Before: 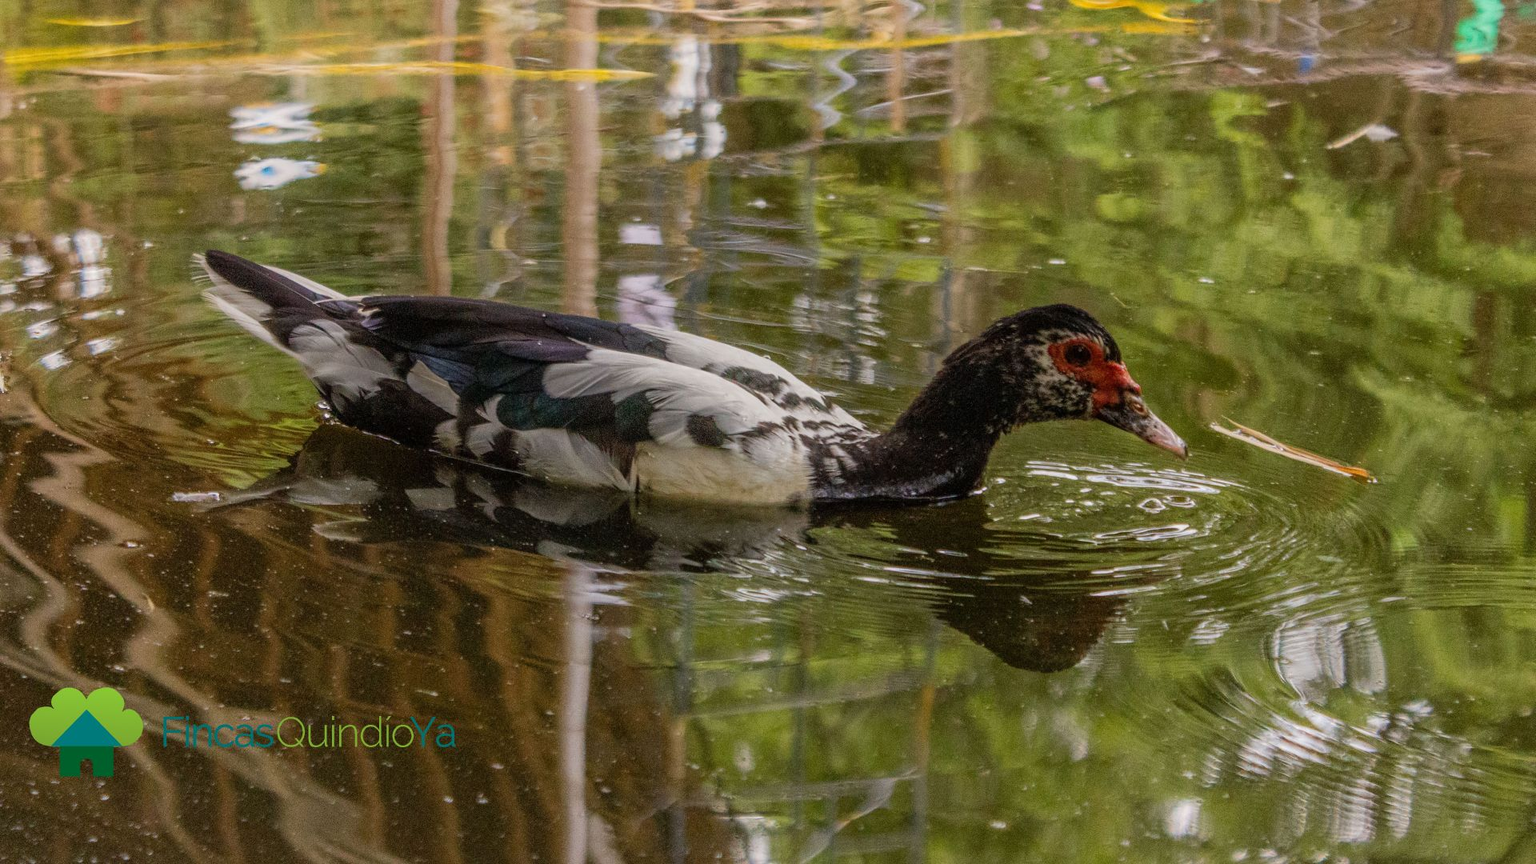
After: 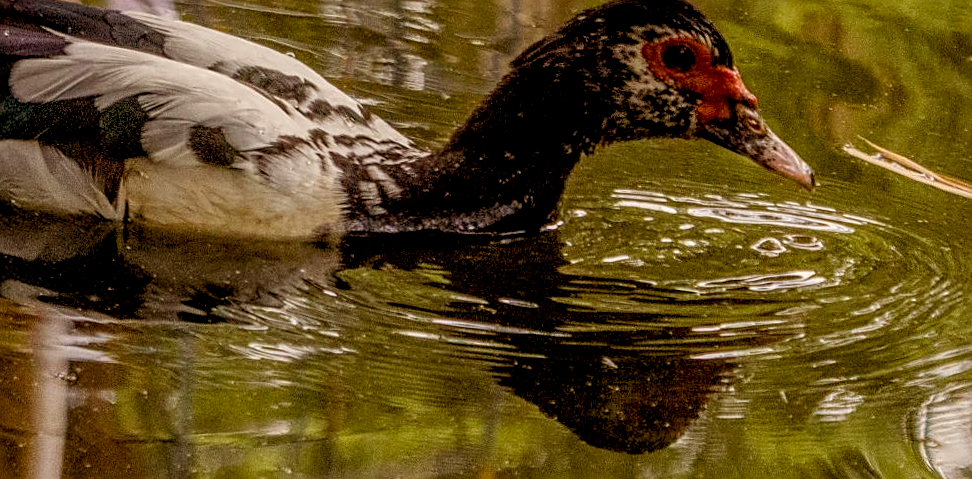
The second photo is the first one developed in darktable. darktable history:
exposure: black level correction 0.012, compensate highlight preservation false
tone equalizer: on, module defaults
color balance rgb: shadows lift › chroma 4.41%, shadows lift › hue 27°, power › chroma 2.5%, power › hue 70°, highlights gain › chroma 1%, highlights gain › hue 27°, saturation formula JzAzBz (2021)
rotate and perspective: rotation 0.8°, automatic cropping off
local contrast: on, module defaults
crop: left 35.03%, top 36.625%, right 14.663%, bottom 20.057%
sharpen: on, module defaults
